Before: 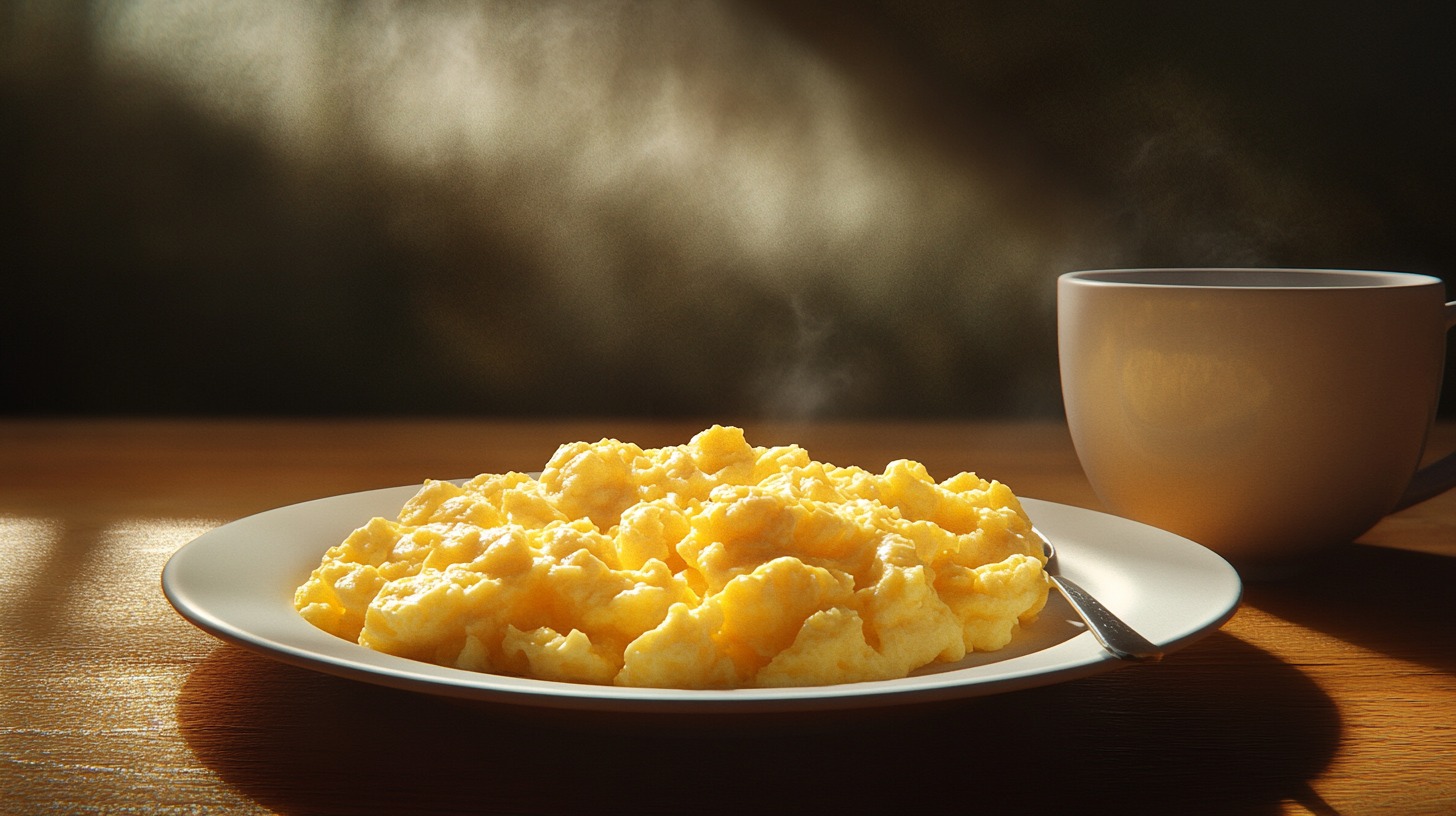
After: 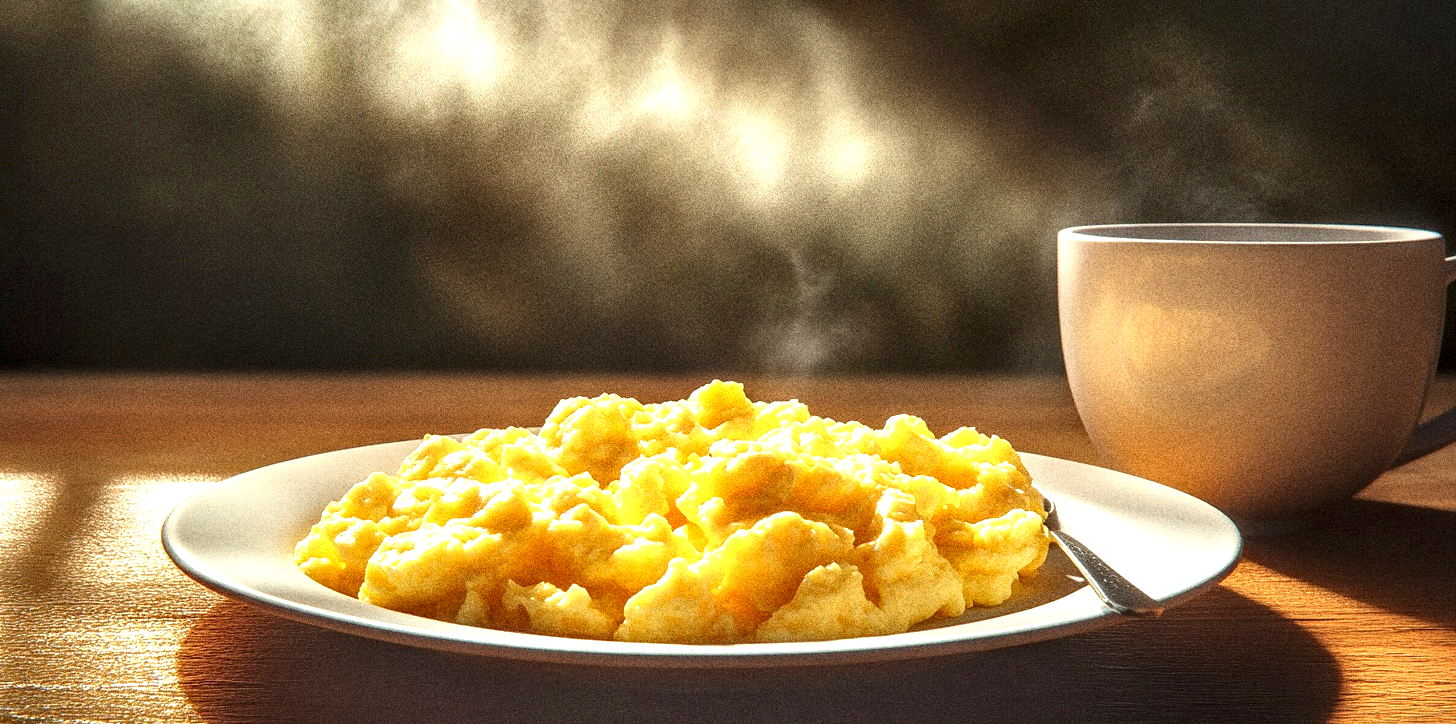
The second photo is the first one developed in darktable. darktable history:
exposure: black level correction 0, exposure 1 EV, compensate exposure bias true, compensate highlight preservation false
crop and rotate: top 5.609%, bottom 5.609%
local contrast: highlights 0%, shadows 0%, detail 182%
tone equalizer: on, module defaults
grain: coarseness 14.49 ISO, strength 48.04%, mid-tones bias 35%
